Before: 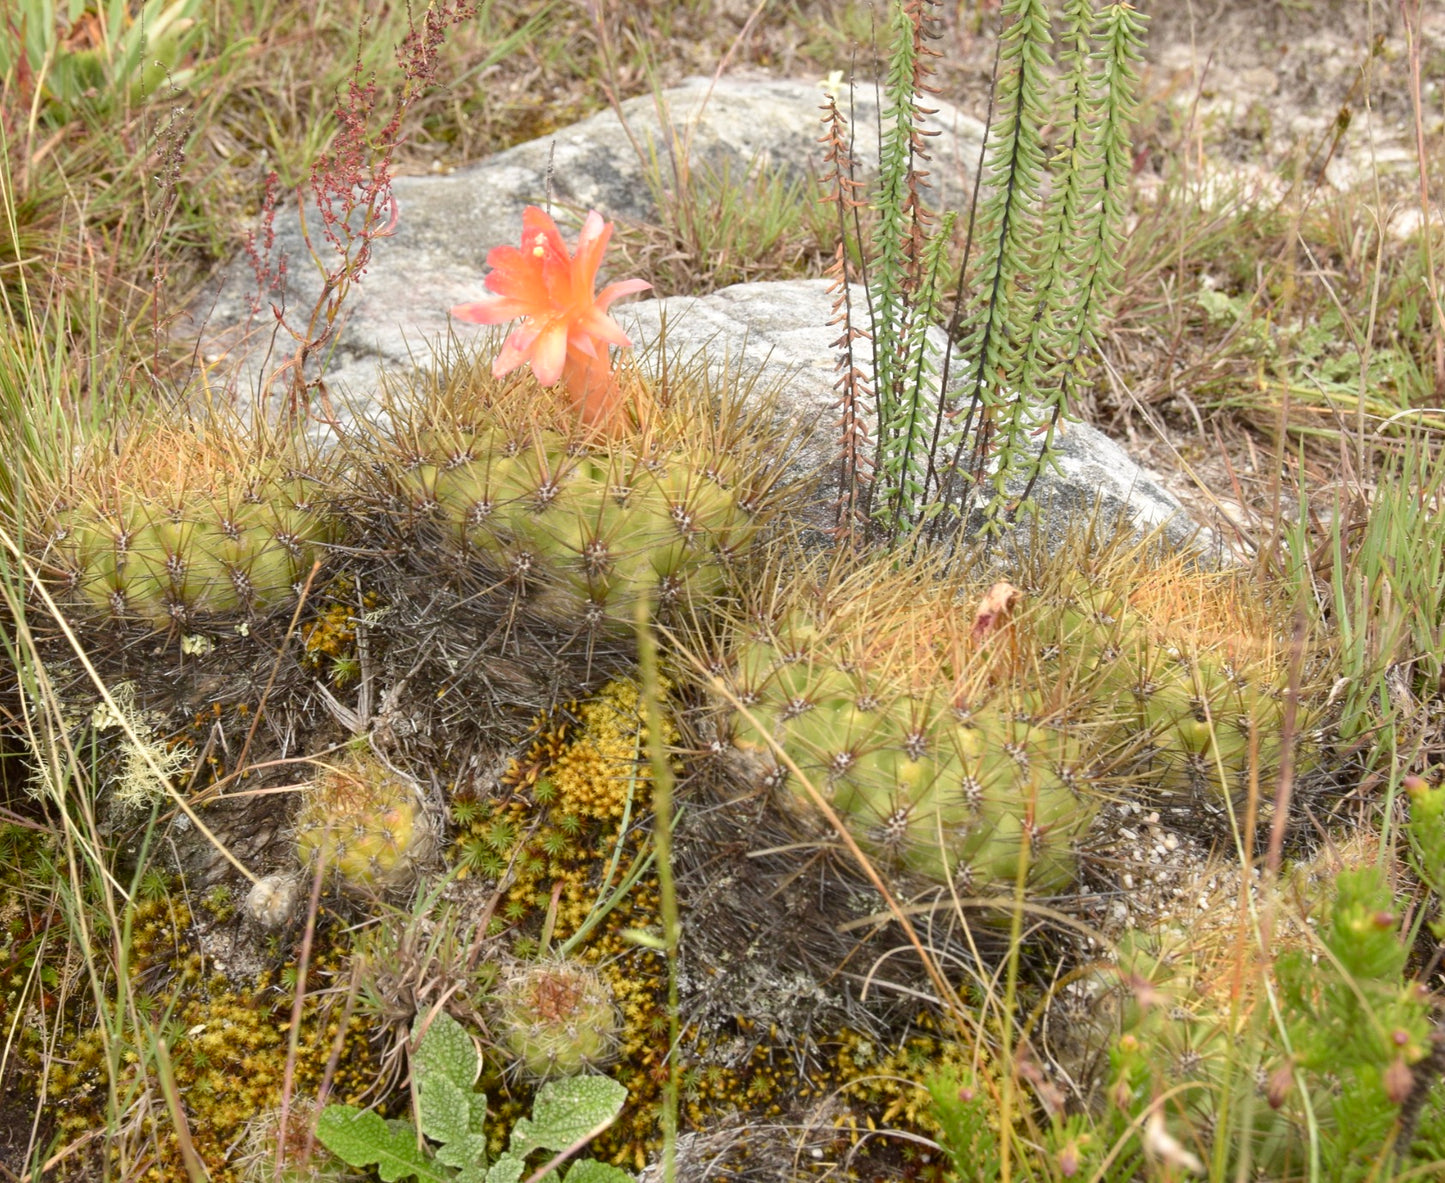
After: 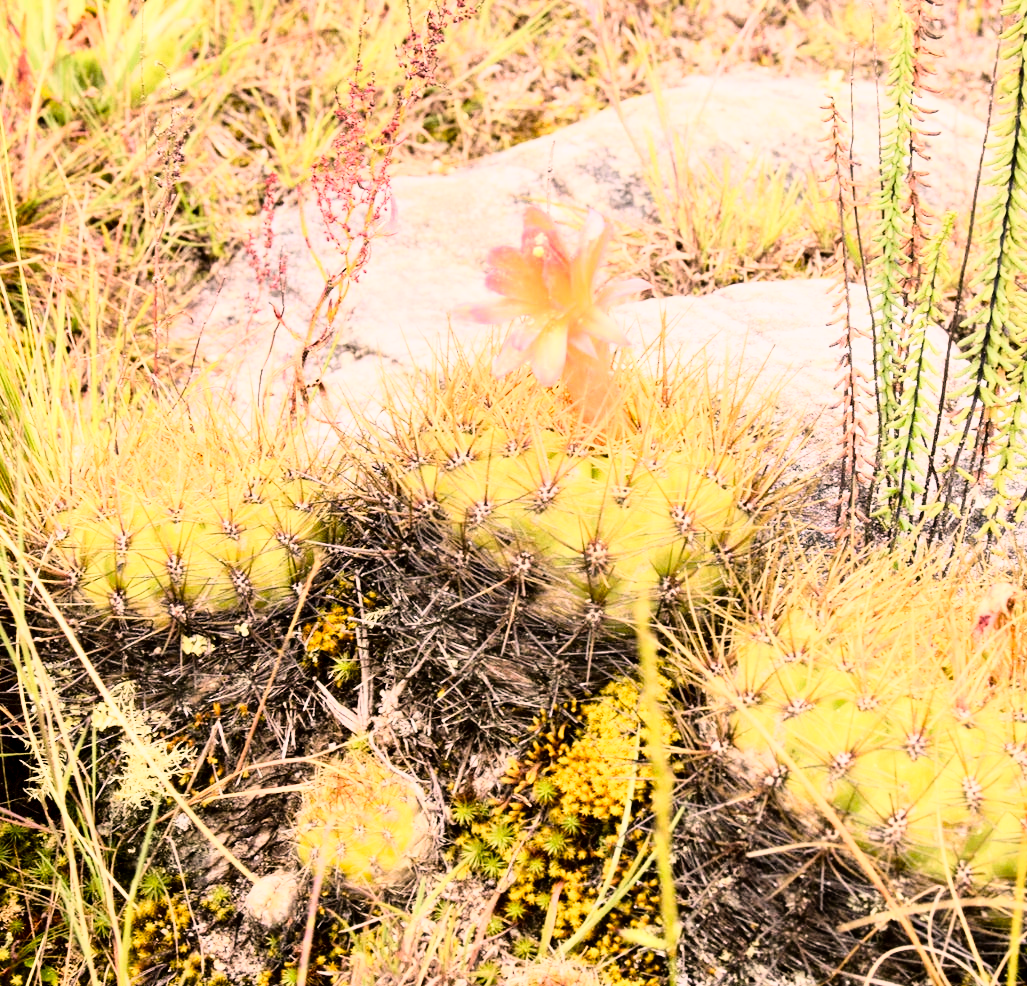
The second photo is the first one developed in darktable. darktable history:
exposure: black level correction 0.01, exposure 0.014 EV, compensate highlight preservation false
color correction: highlights a* 12.23, highlights b* 5.41
crop: right 28.885%, bottom 16.626%
tone equalizer: on, module defaults
rgb curve: curves: ch0 [(0, 0) (0.21, 0.15) (0.24, 0.21) (0.5, 0.75) (0.75, 0.96) (0.89, 0.99) (1, 1)]; ch1 [(0, 0.02) (0.21, 0.13) (0.25, 0.2) (0.5, 0.67) (0.75, 0.9) (0.89, 0.97) (1, 1)]; ch2 [(0, 0.02) (0.21, 0.13) (0.25, 0.2) (0.5, 0.67) (0.75, 0.9) (0.89, 0.97) (1, 1)], compensate middle gray true
